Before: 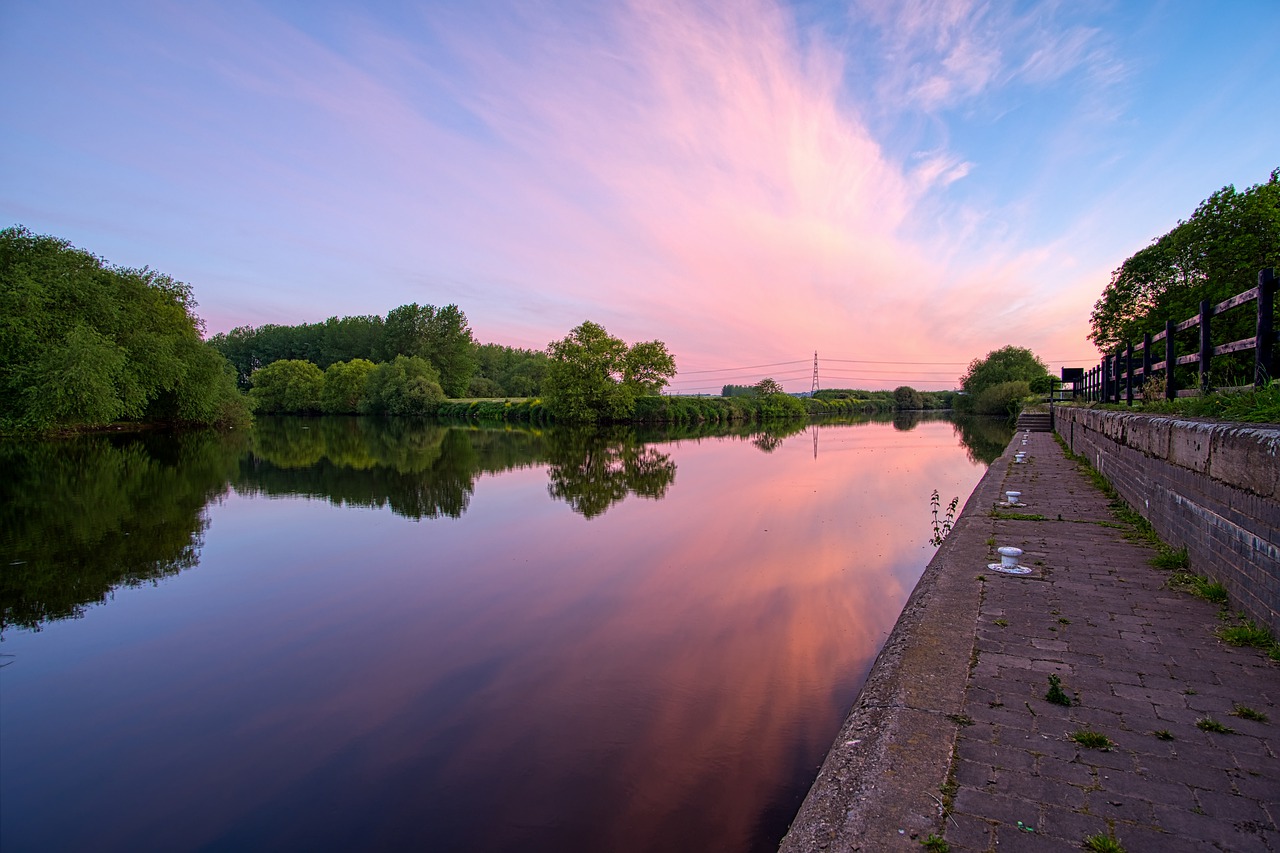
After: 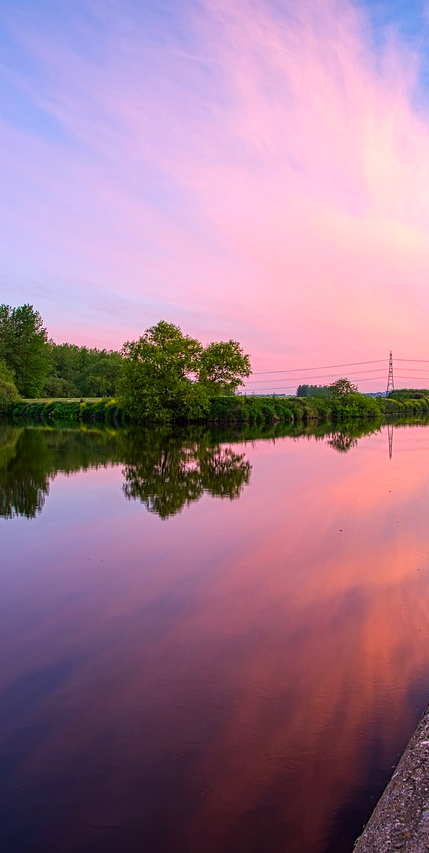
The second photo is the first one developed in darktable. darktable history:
crop: left 33.235%, right 33.217%
contrast brightness saturation: contrast 0.086, saturation 0.269
